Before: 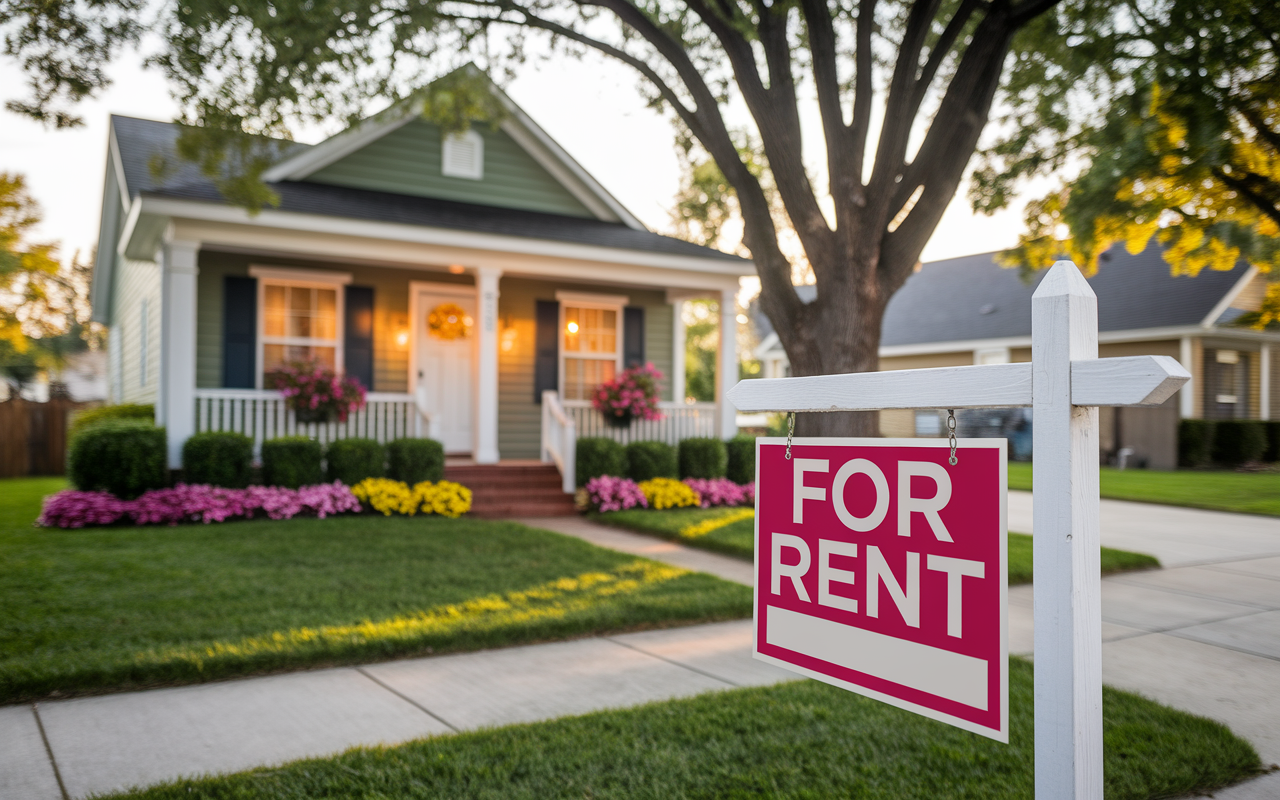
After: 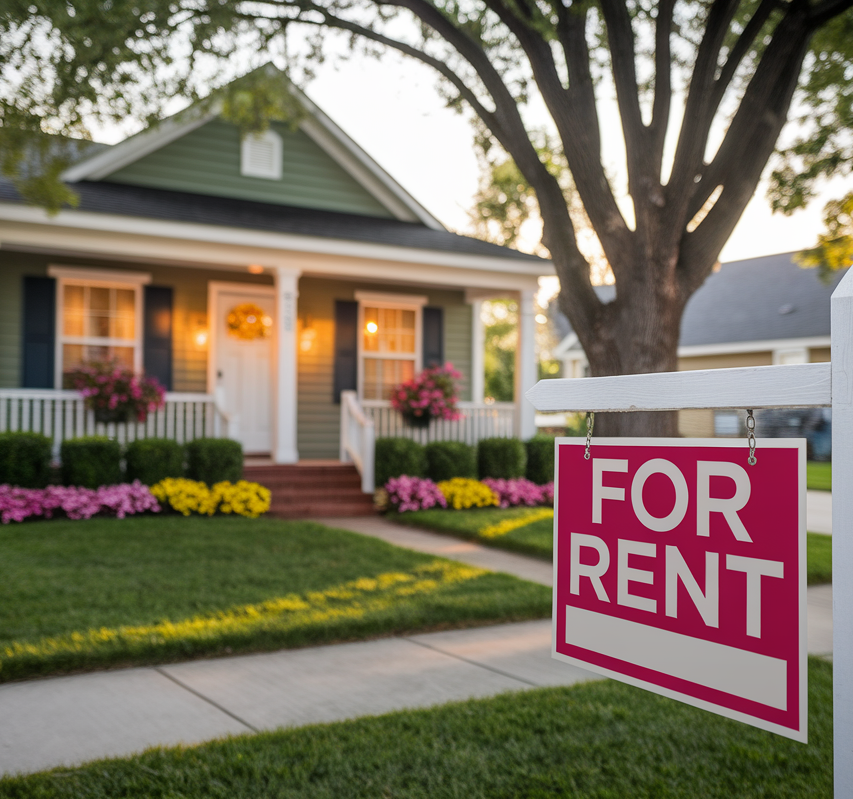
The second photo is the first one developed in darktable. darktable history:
graduated density: rotation -180°, offset 27.42
crop and rotate: left 15.754%, right 17.579%
